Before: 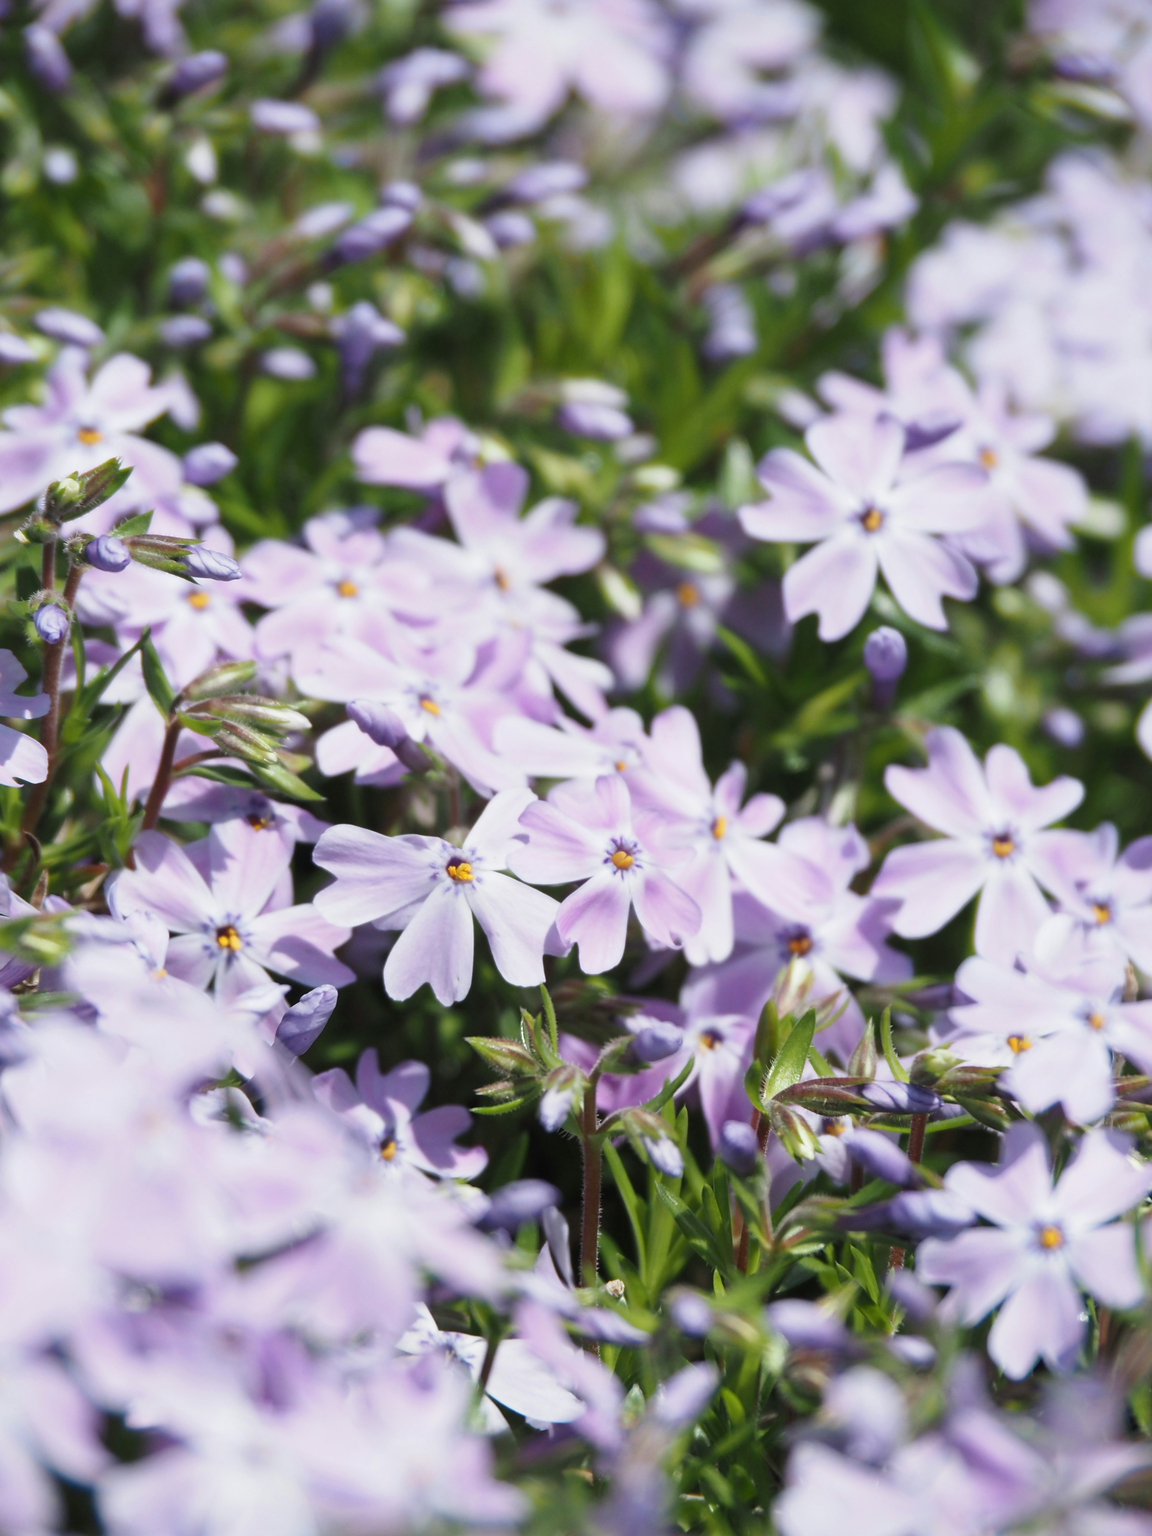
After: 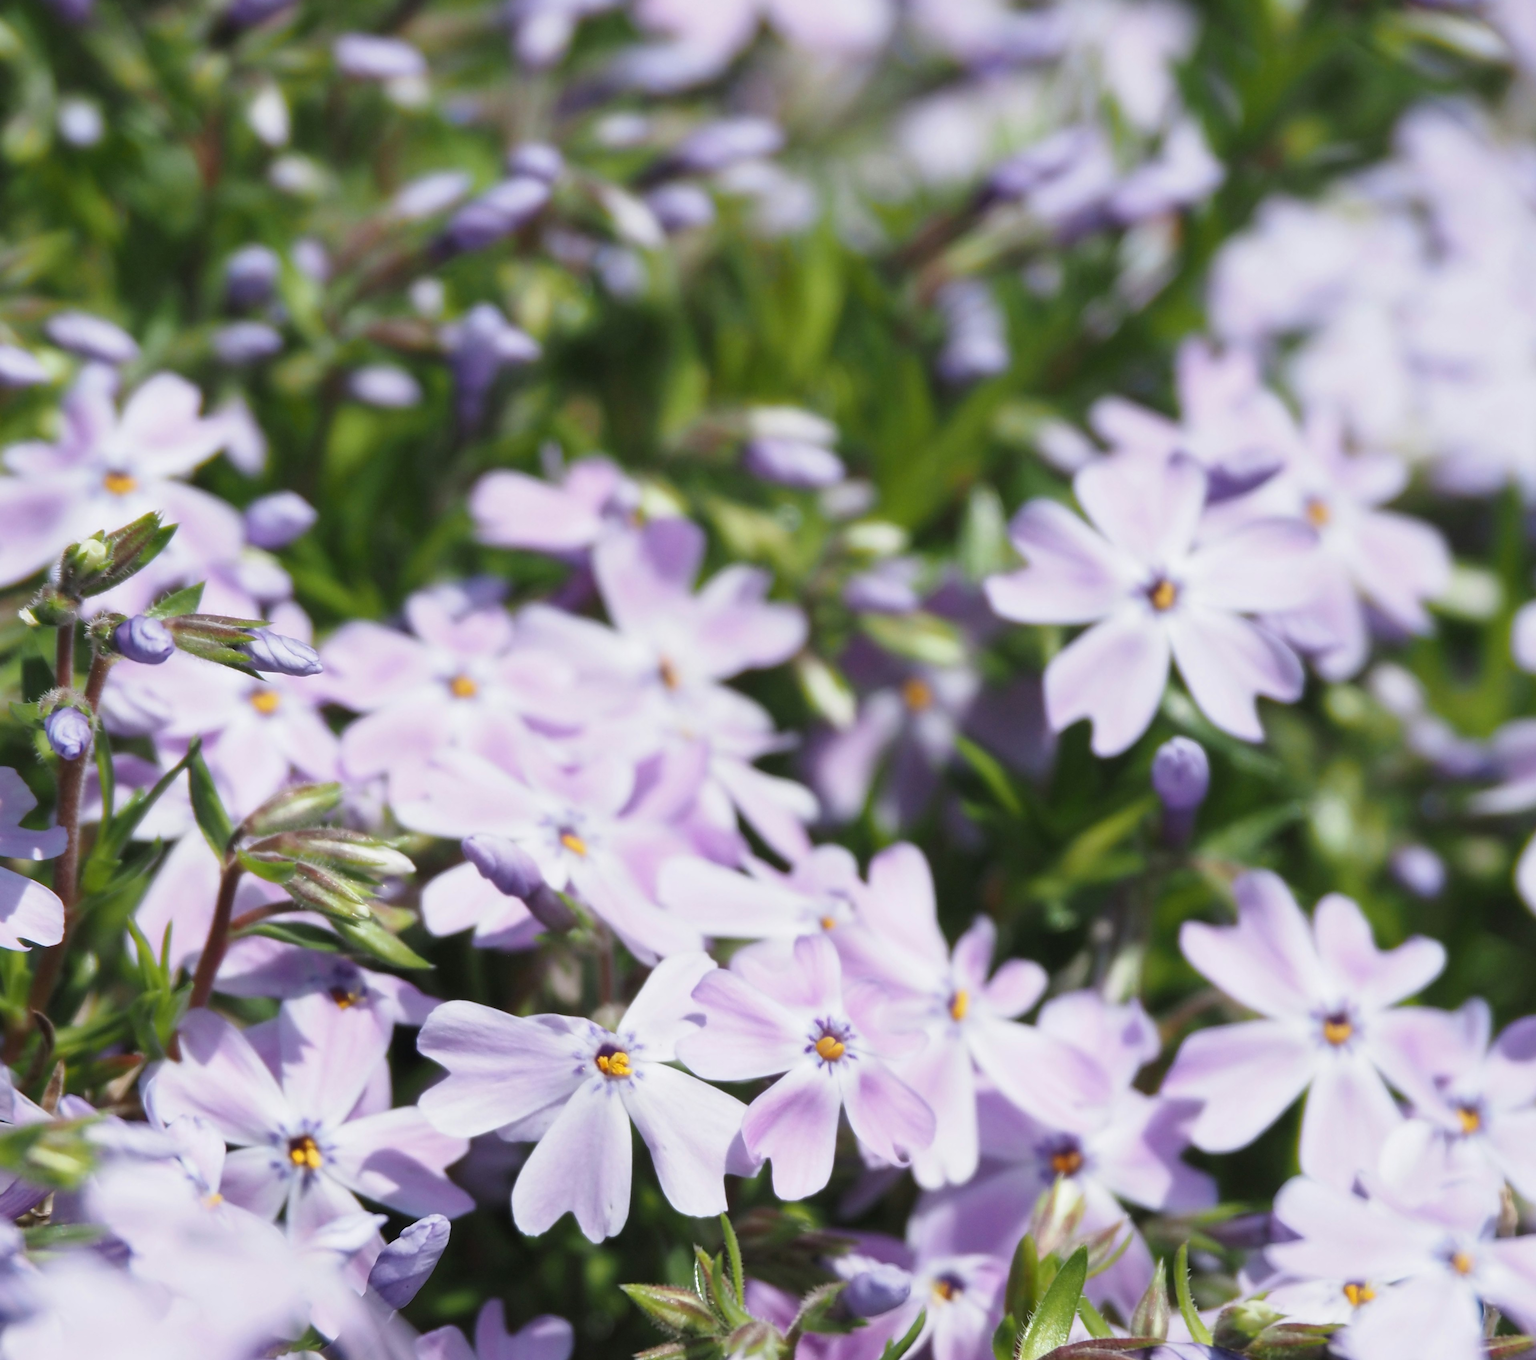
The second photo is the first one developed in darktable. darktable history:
crop and rotate: top 4.826%, bottom 28.751%
